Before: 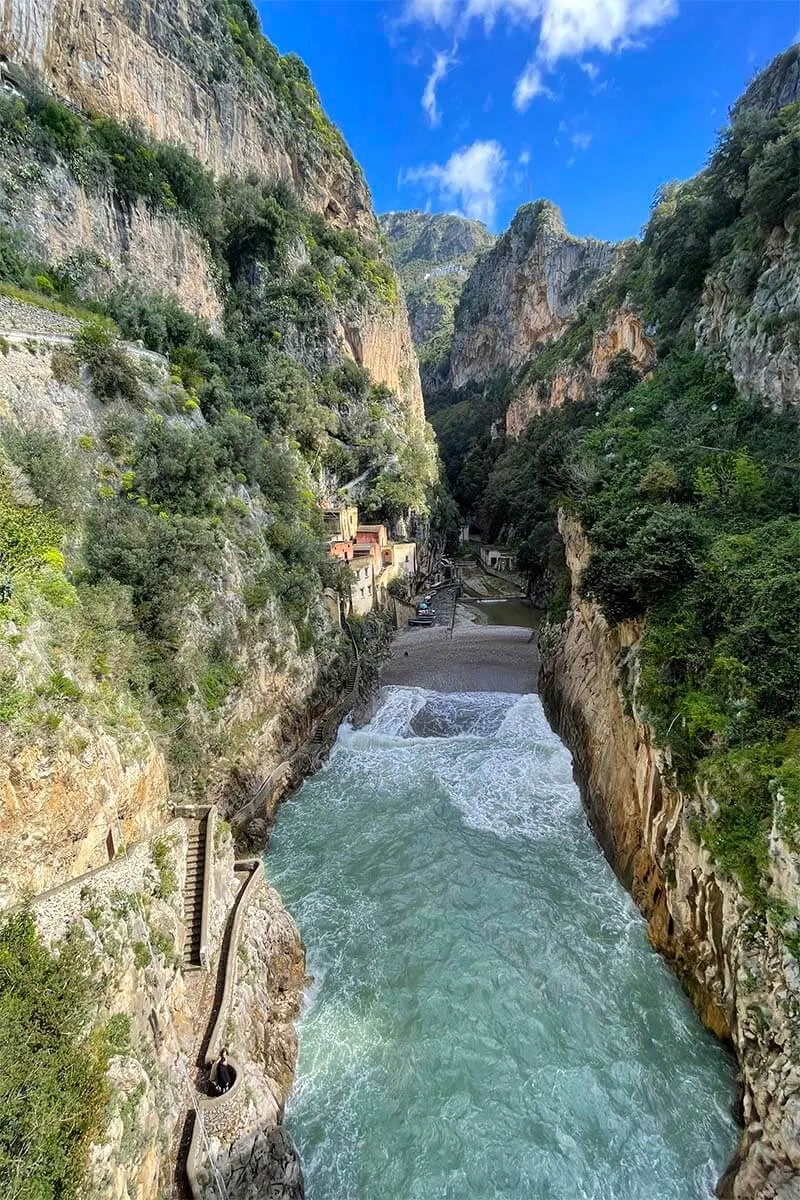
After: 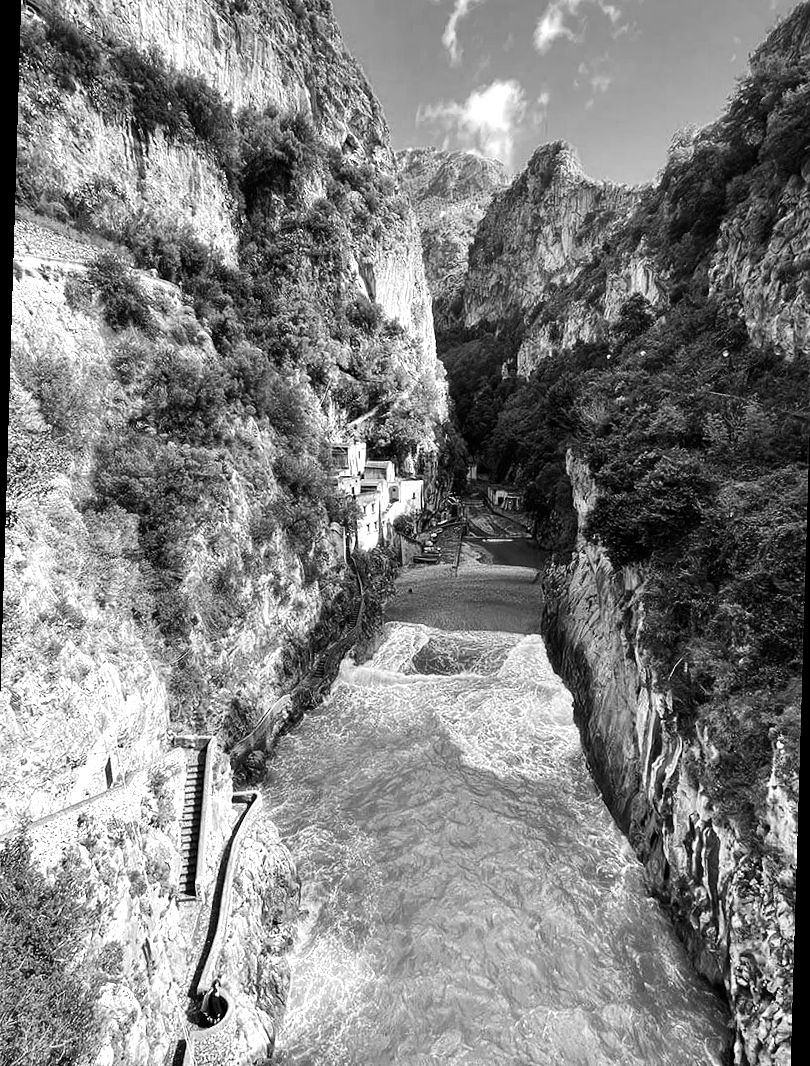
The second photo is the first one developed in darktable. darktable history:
rotate and perspective: rotation 1.72°, automatic cropping off
crop: left 1.507%, top 6.147%, right 1.379%, bottom 6.637%
tone equalizer: -8 EV -0.75 EV, -7 EV -0.7 EV, -6 EV -0.6 EV, -5 EV -0.4 EV, -3 EV 0.4 EV, -2 EV 0.6 EV, -1 EV 0.7 EV, +0 EV 0.75 EV, edges refinement/feathering 500, mask exposure compensation -1.57 EV, preserve details no
monochrome: on, module defaults
